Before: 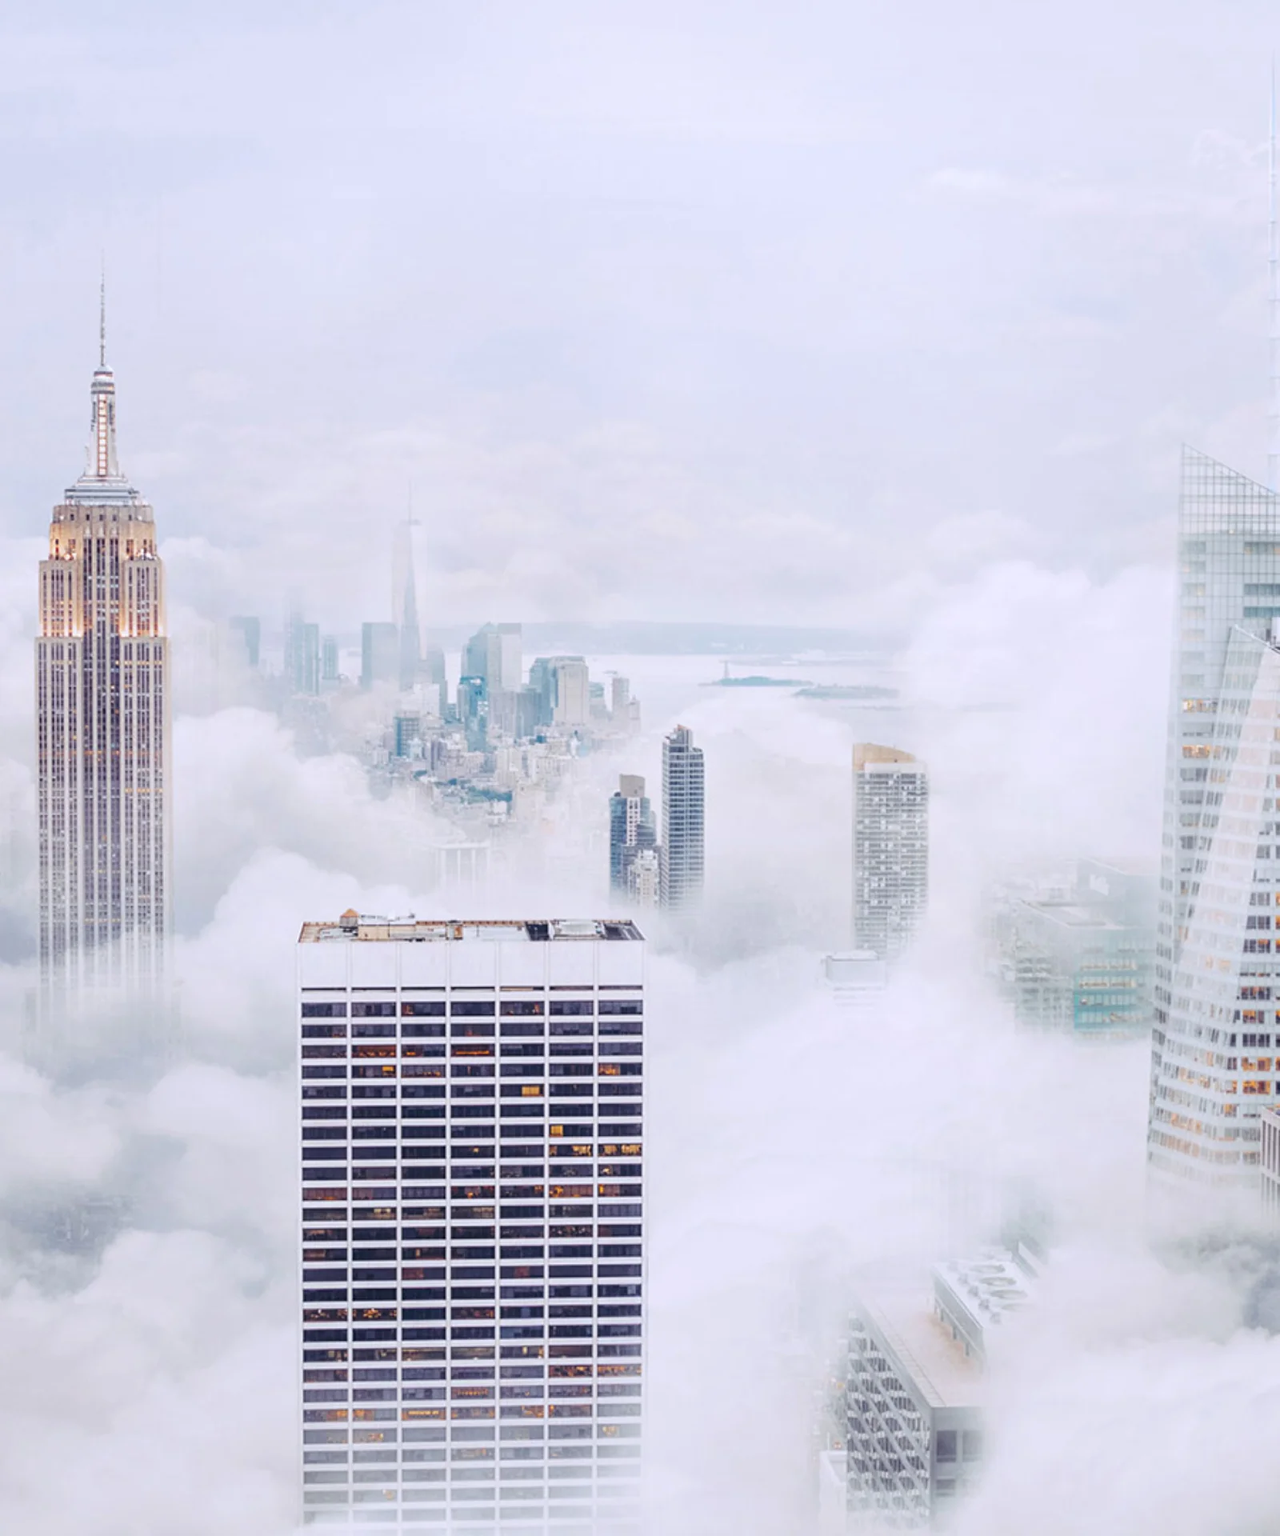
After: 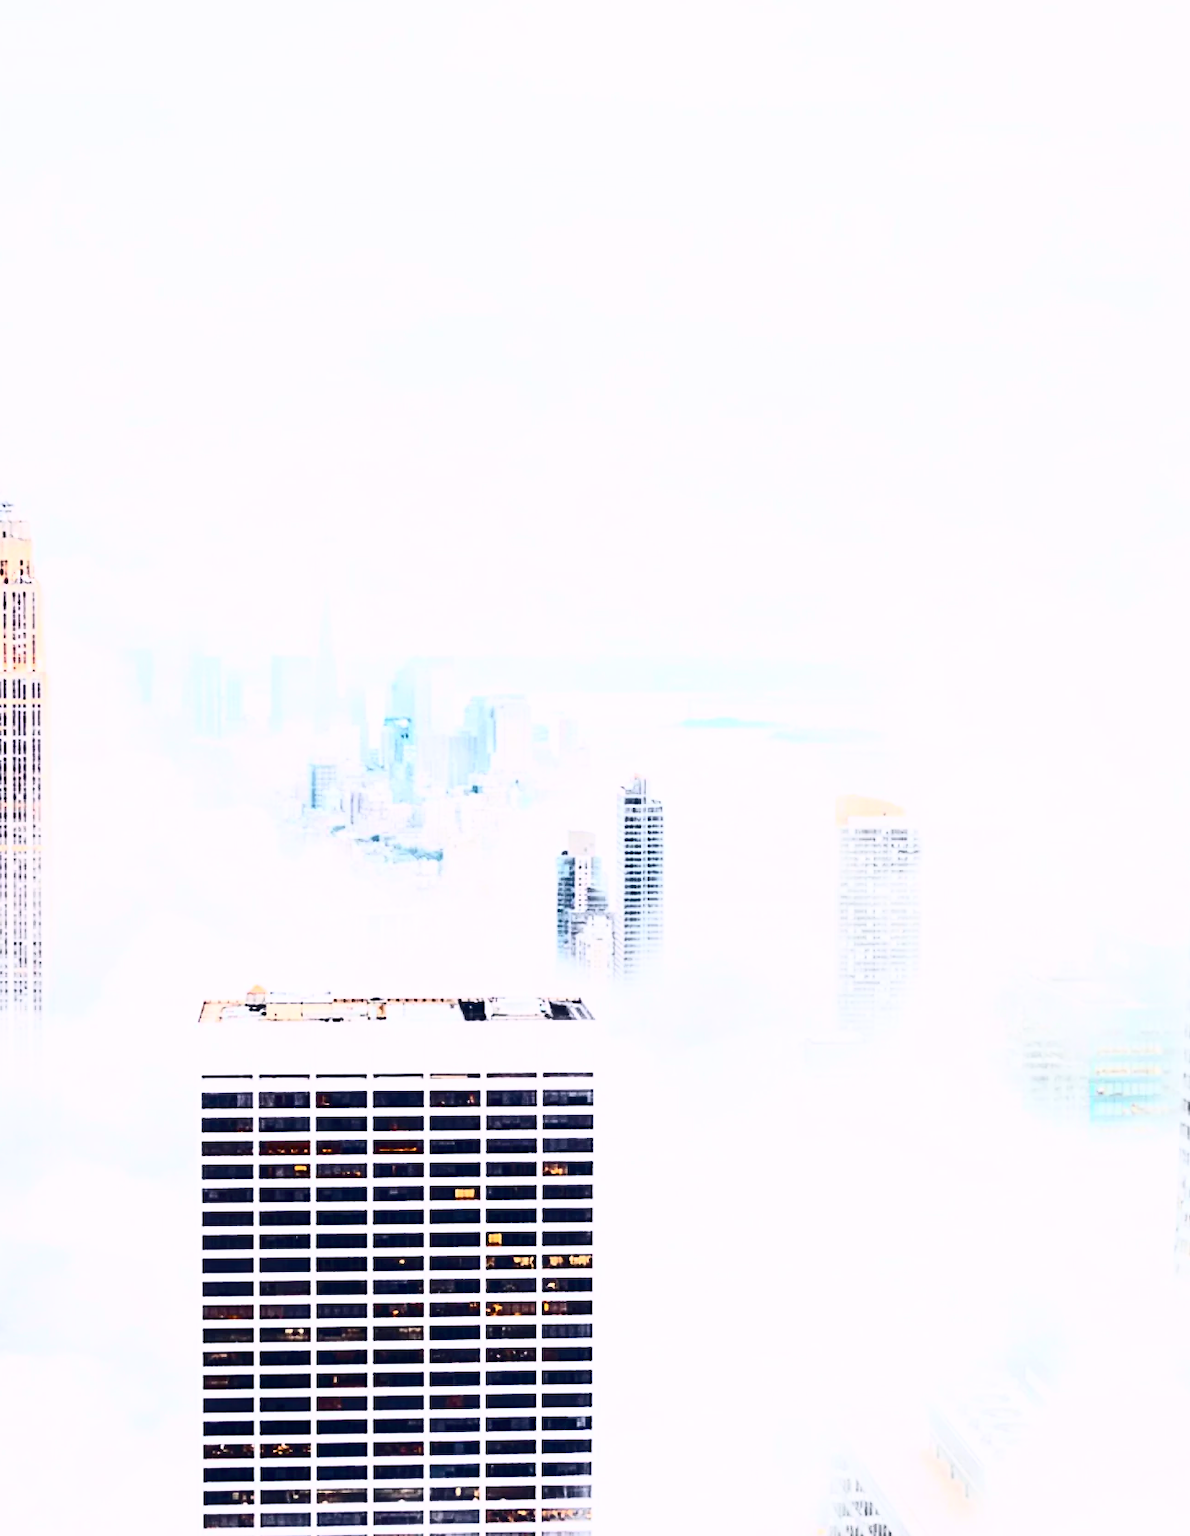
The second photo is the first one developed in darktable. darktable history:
crop: left 9.929%, top 3.475%, right 9.188%, bottom 9.529%
contrast brightness saturation: contrast 0.93, brightness 0.2
color balance rgb: shadows lift › chroma 2%, shadows lift › hue 217.2°, power › hue 60°, highlights gain › chroma 1%, highlights gain › hue 69.6°, global offset › luminance -0.5%, perceptual saturation grading › global saturation 15%, global vibrance 15%
